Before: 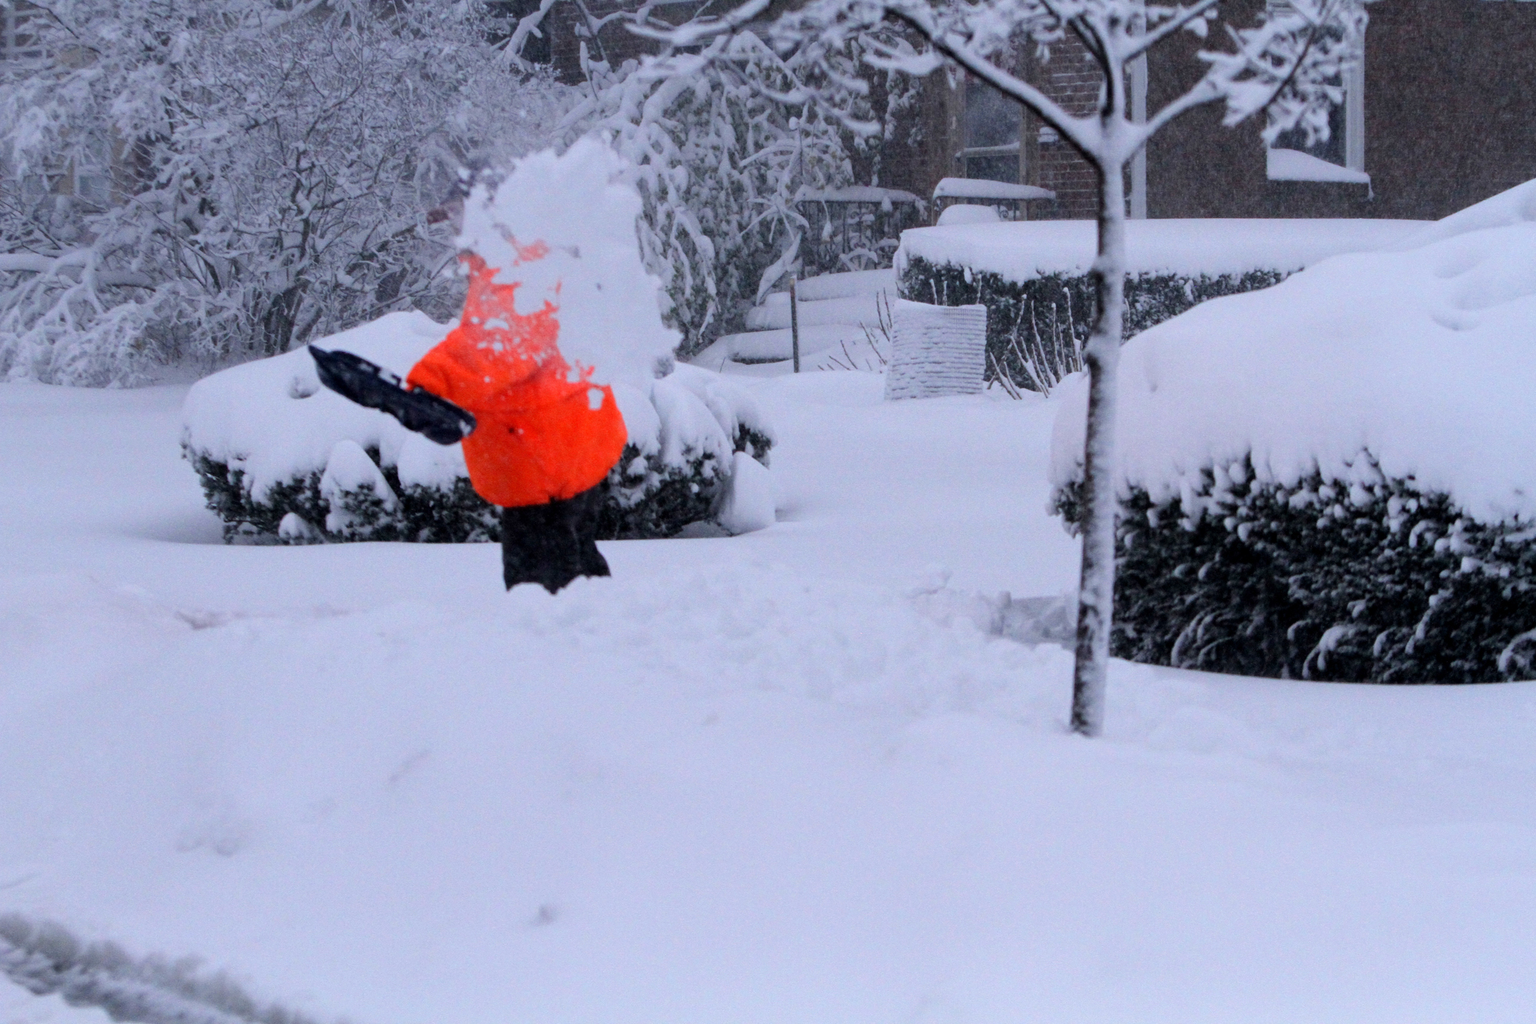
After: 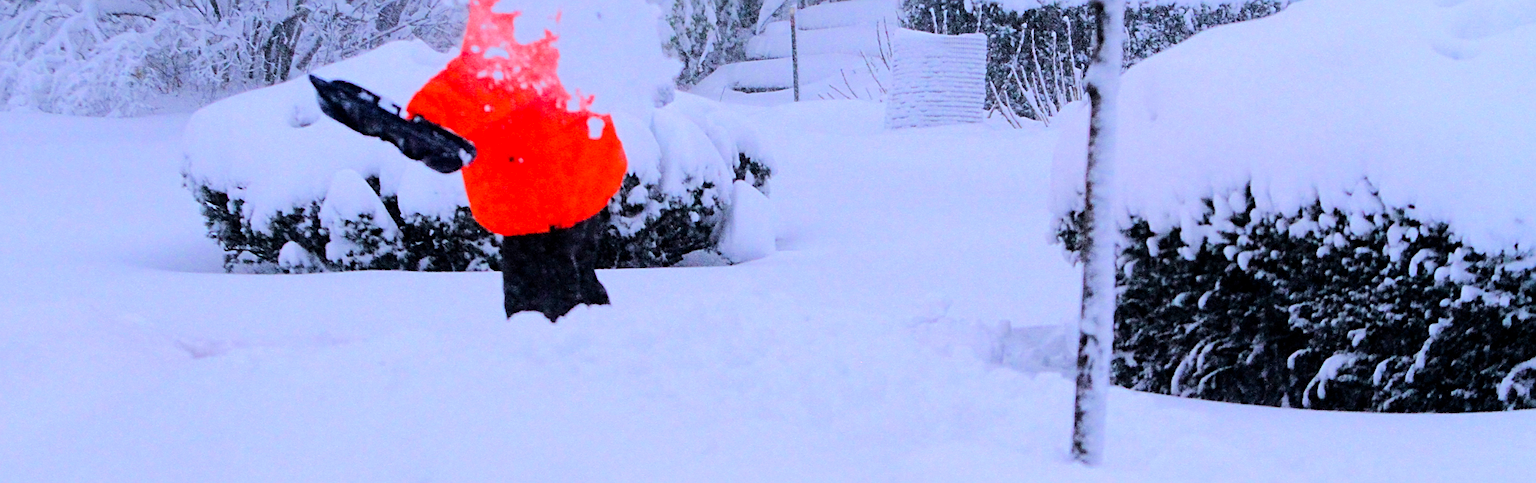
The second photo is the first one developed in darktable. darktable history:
sharpen: on, module defaults
color balance rgb: perceptual saturation grading › global saturation 25.024%, global vibrance 14.219%
tone equalizer: -7 EV 0.16 EV, -6 EV 0.608 EV, -5 EV 1.19 EV, -4 EV 1.36 EV, -3 EV 1.17 EV, -2 EV 0.6 EV, -1 EV 0.166 EV, edges refinement/feathering 500, mask exposure compensation -1.25 EV, preserve details no
color calibration: illuminant as shot in camera, x 0.358, y 0.373, temperature 4628.91 K
crop and rotate: top 26.526%, bottom 26.232%
